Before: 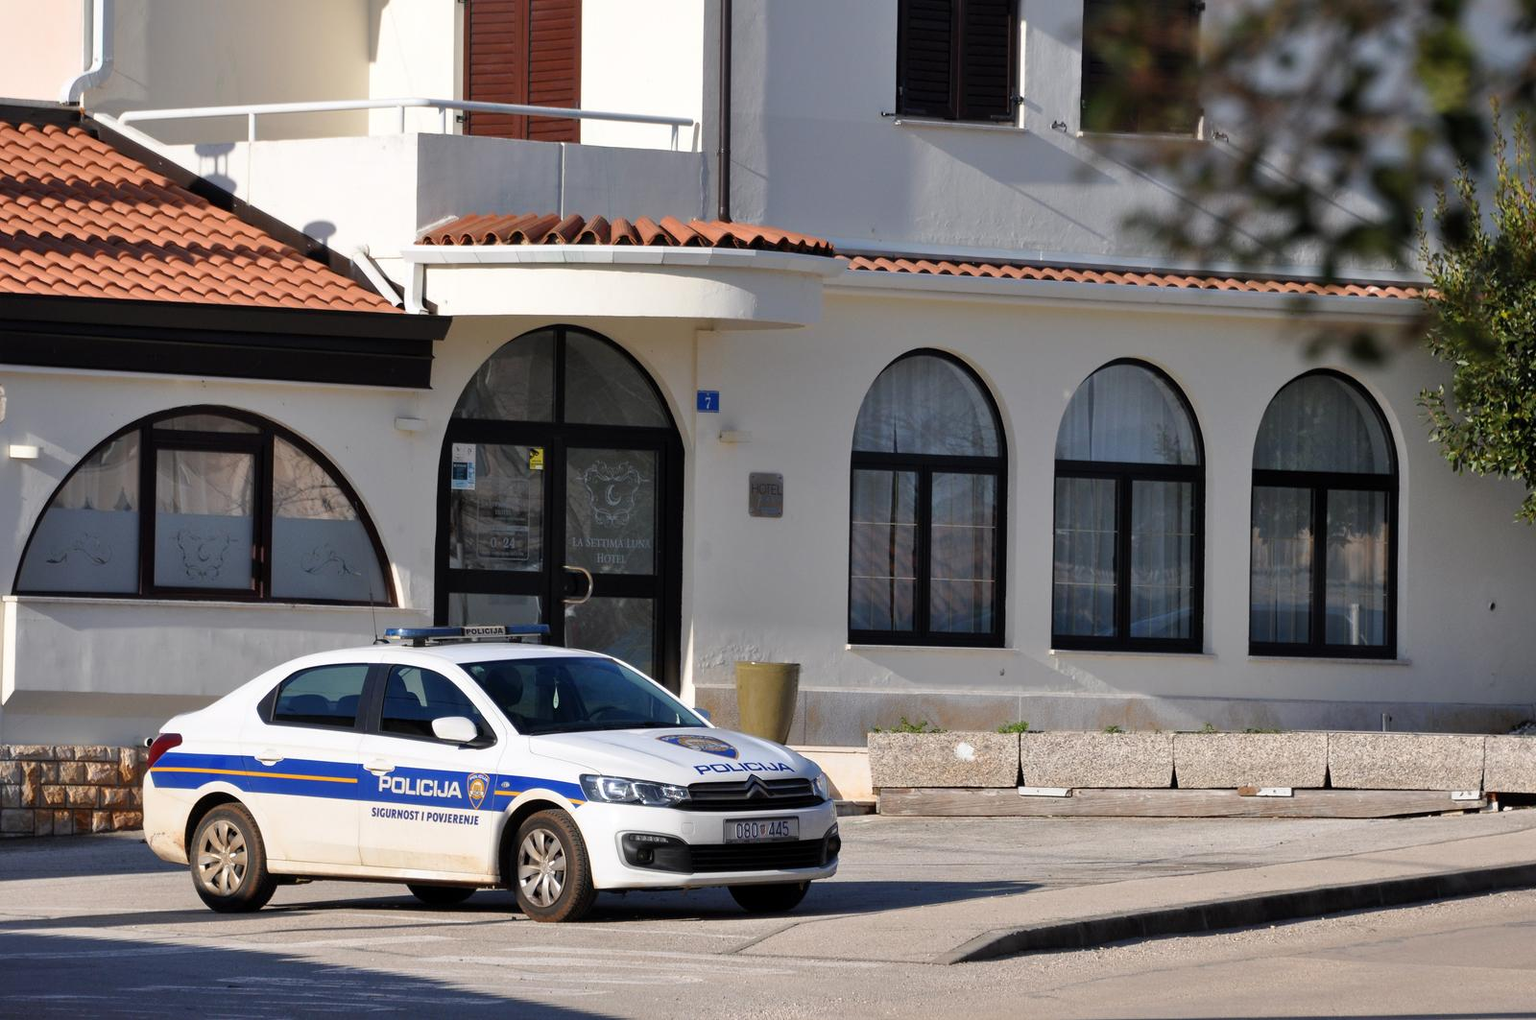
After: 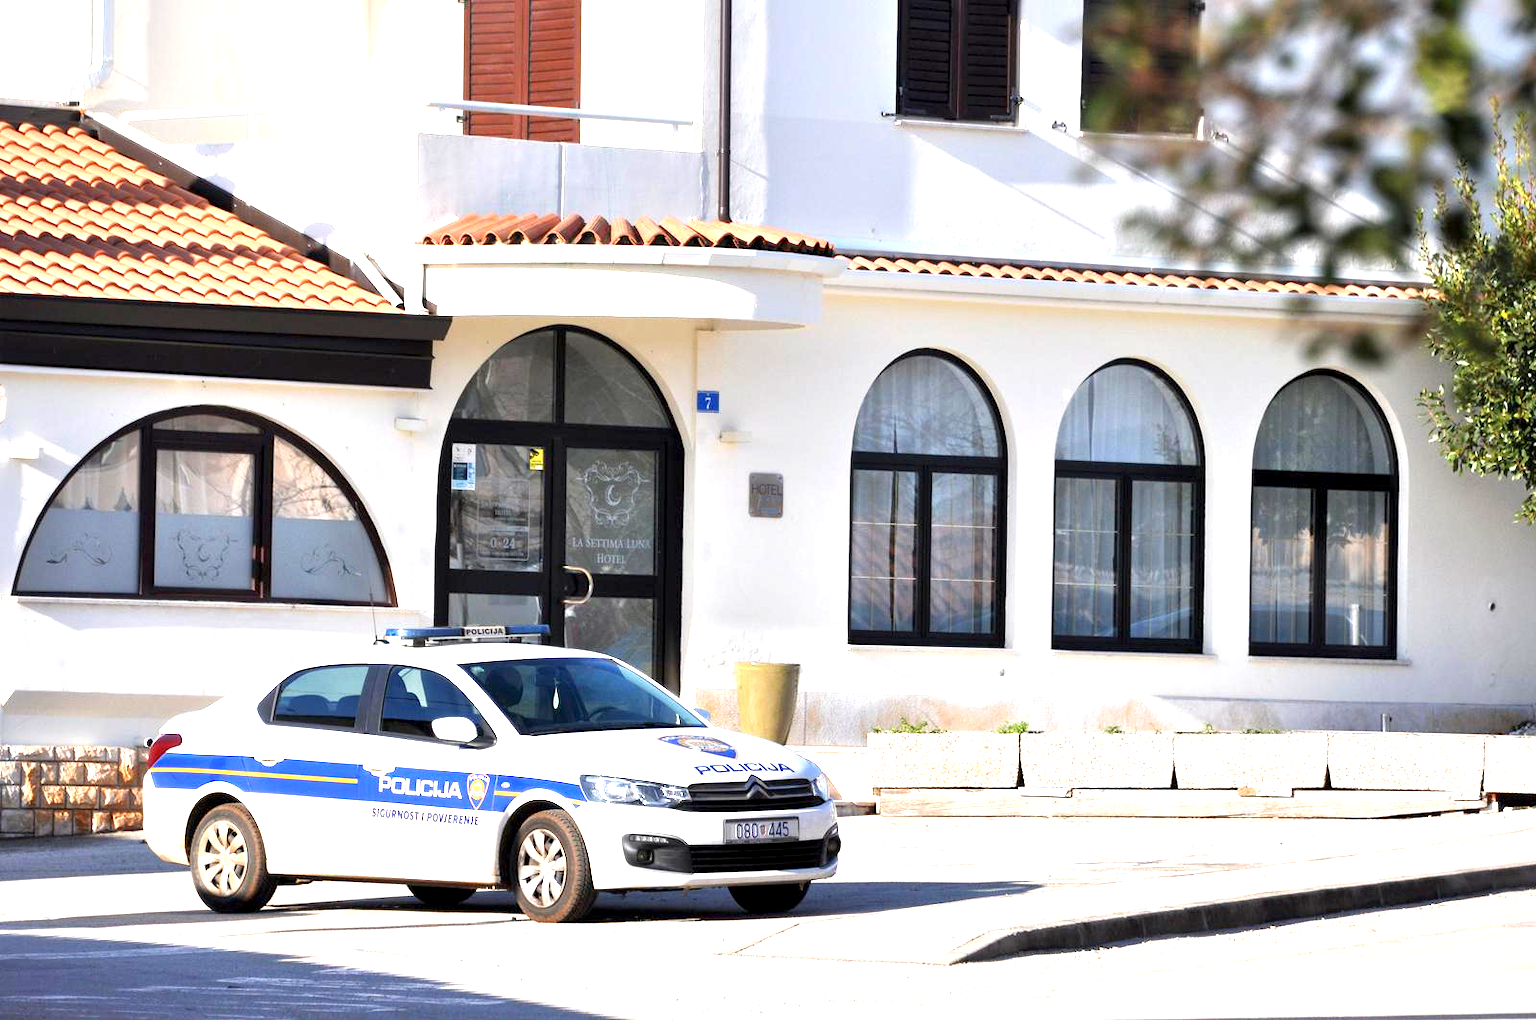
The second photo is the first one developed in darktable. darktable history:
exposure: black level correction 0.001, exposure 1.86 EV, compensate highlight preservation false
